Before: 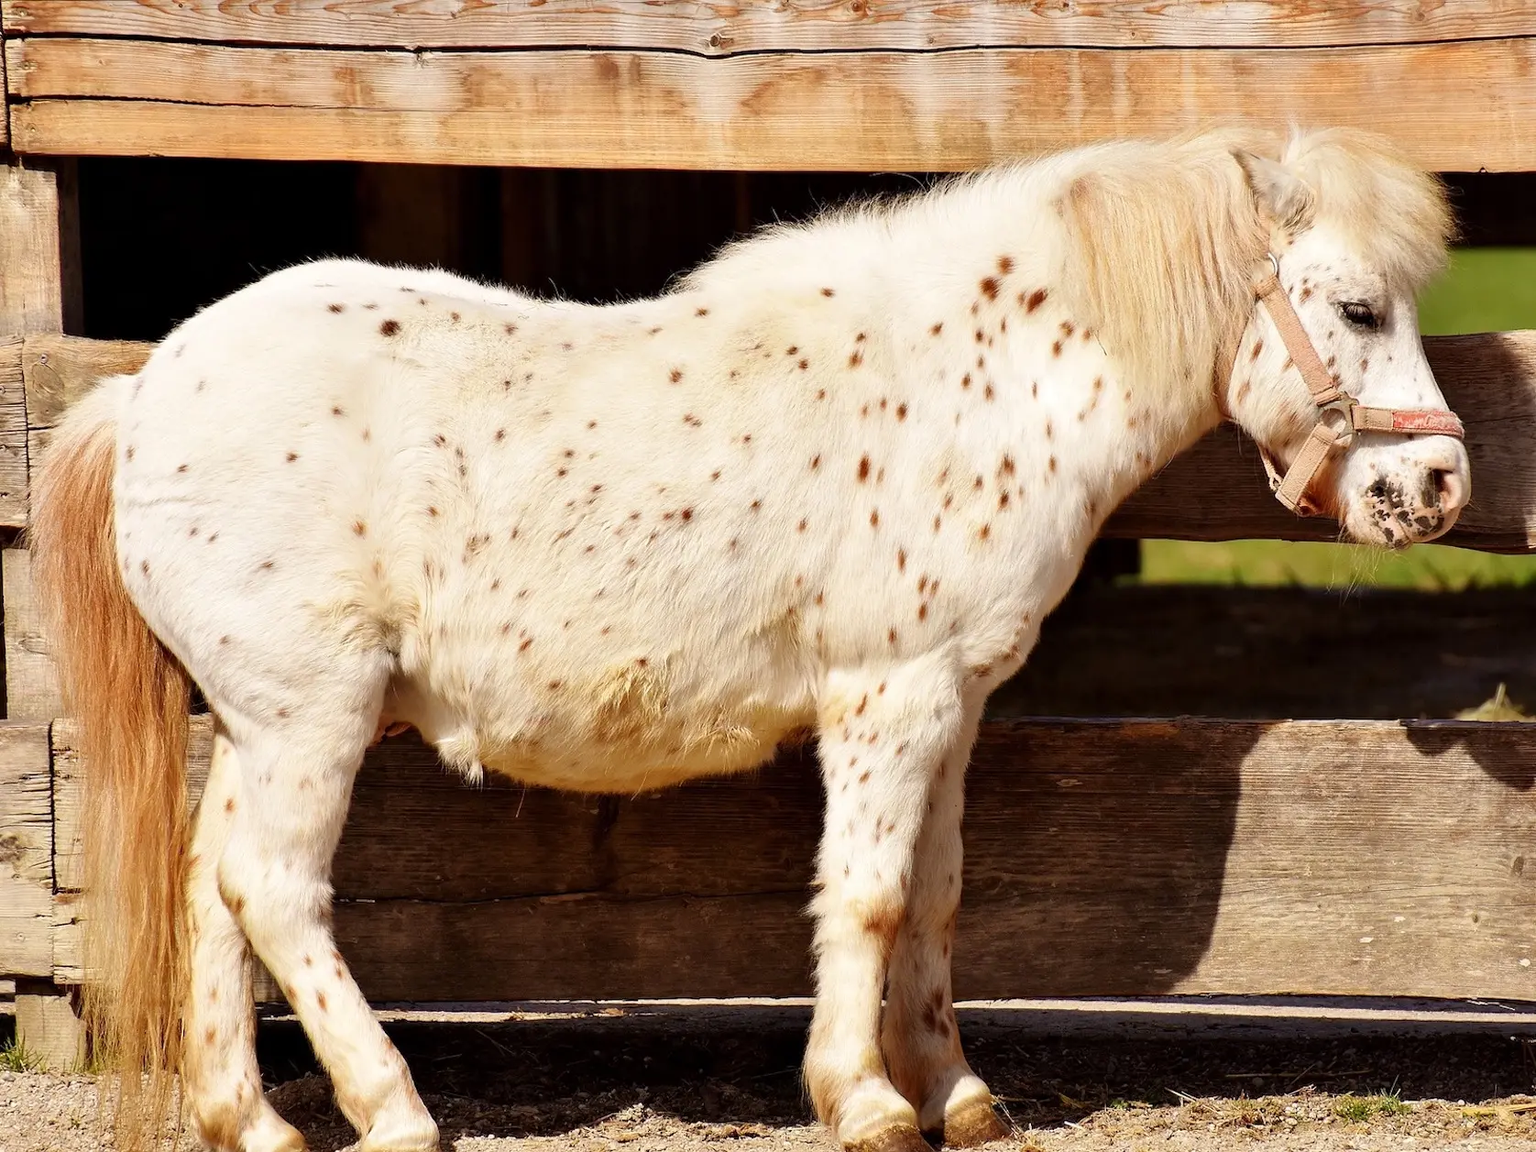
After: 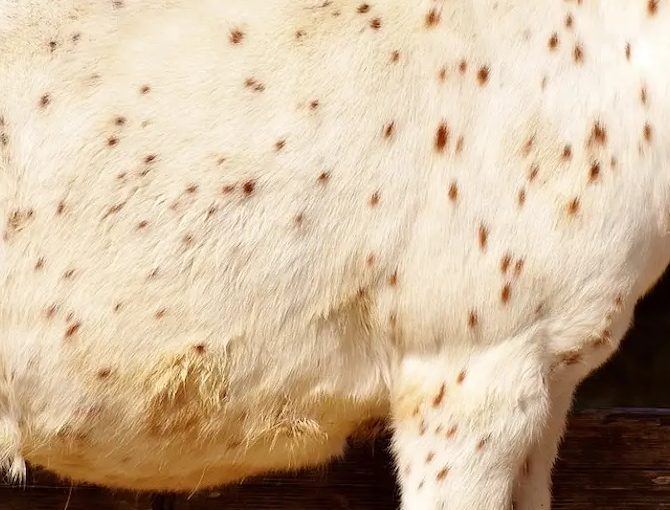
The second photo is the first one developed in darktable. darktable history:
color zones: curves: ch2 [(0, 0.5) (0.143, 0.5) (0.286, 0.489) (0.415, 0.421) (0.571, 0.5) (0.714, 0.5) (0.857, 0.5) (1, 0.5)]
crop: left 29.926%, top 29.772%, right 30.043%, bottom 29.633%
